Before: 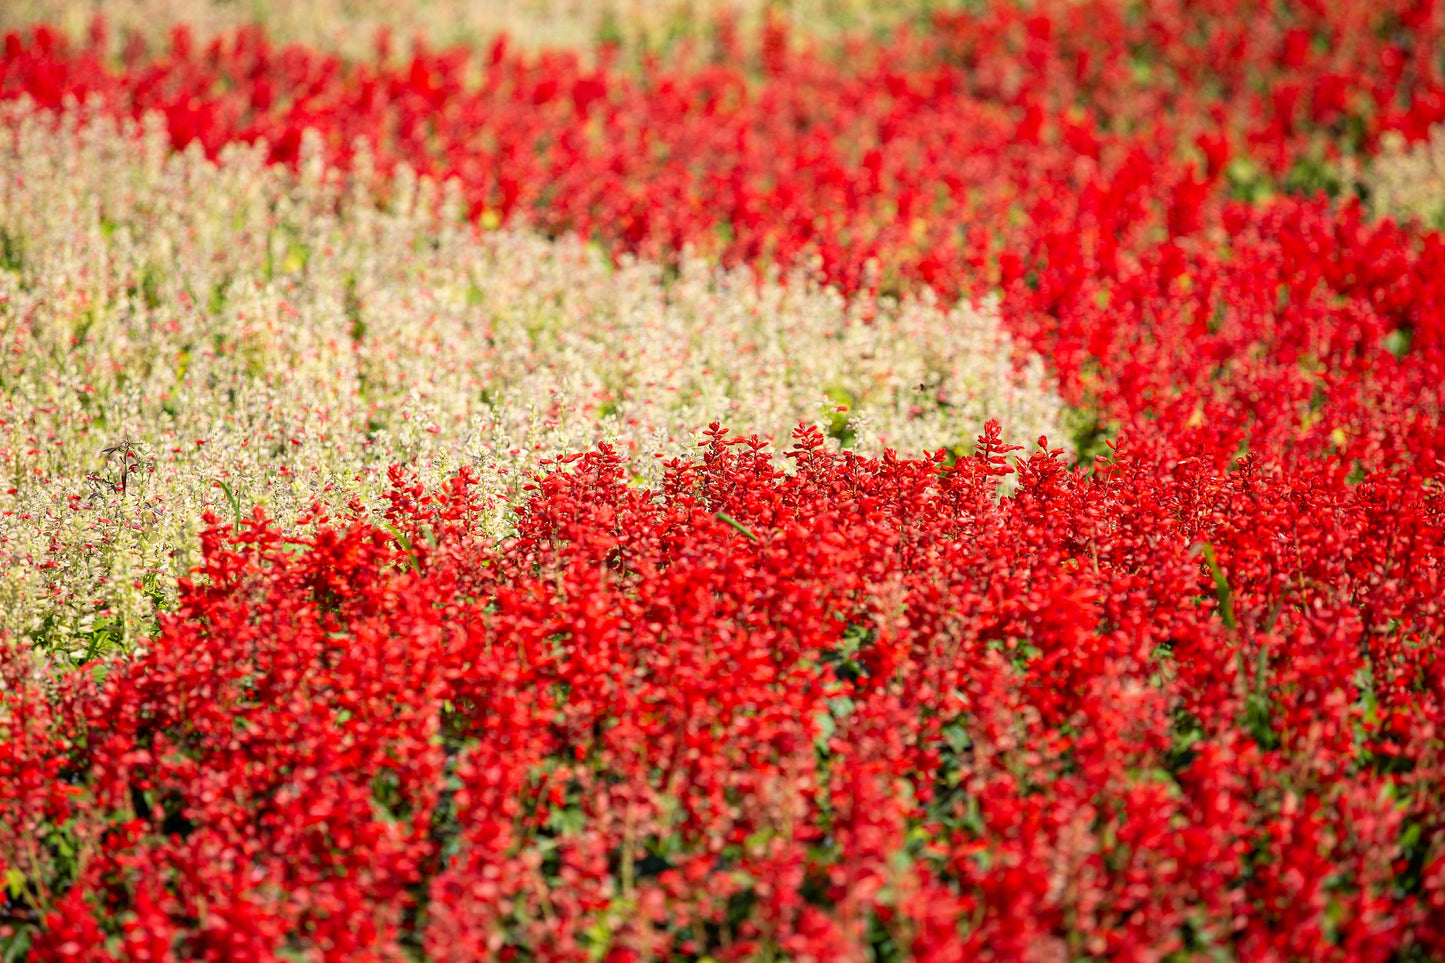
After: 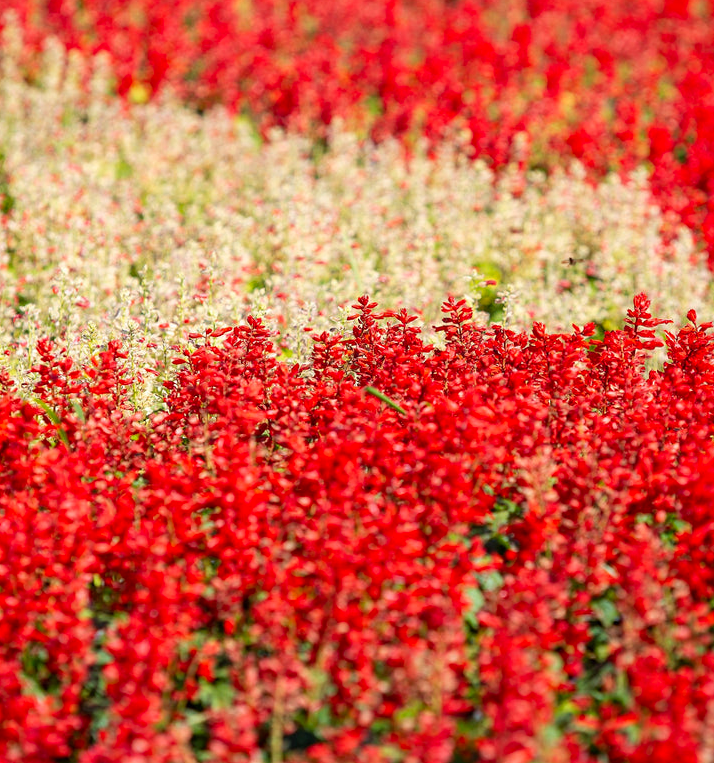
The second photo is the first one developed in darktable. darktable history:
crop and rotate: angle 0.021°, left 24.314%, top 13.134%, right 26.234%, bottom 7.581%
color correction: highlights b* 0.031, saturation 1.06
